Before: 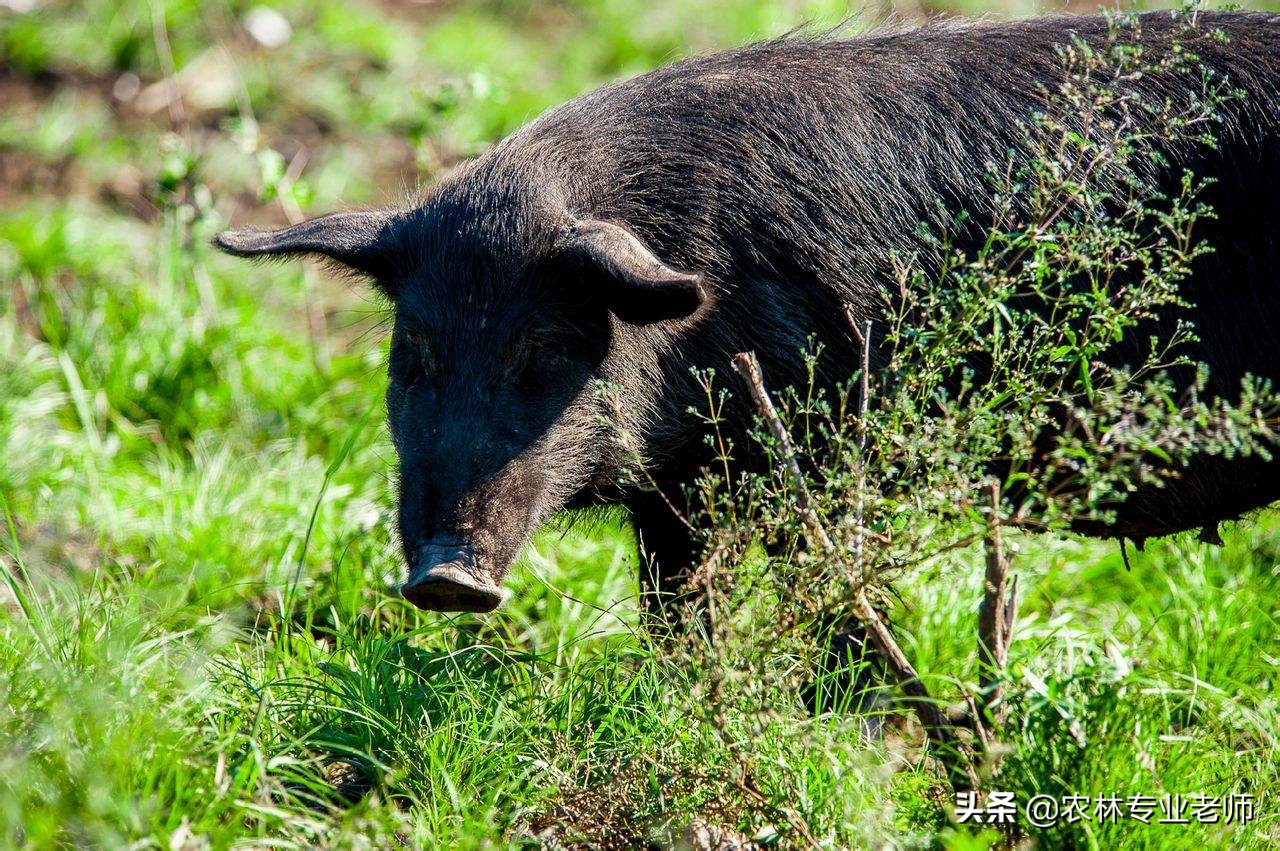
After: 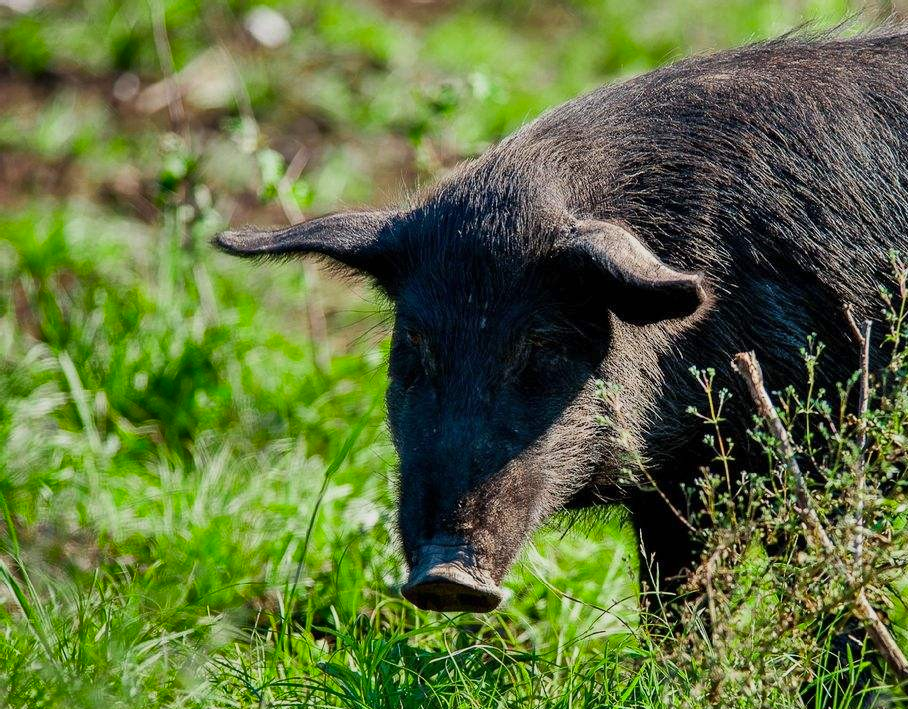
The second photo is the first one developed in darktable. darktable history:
crop: right 29.048%, bottom 16.609%
shadows and highlights: shadows 80.59, white point adjustment -9.24, highlights -61.22, soften with gaussian
